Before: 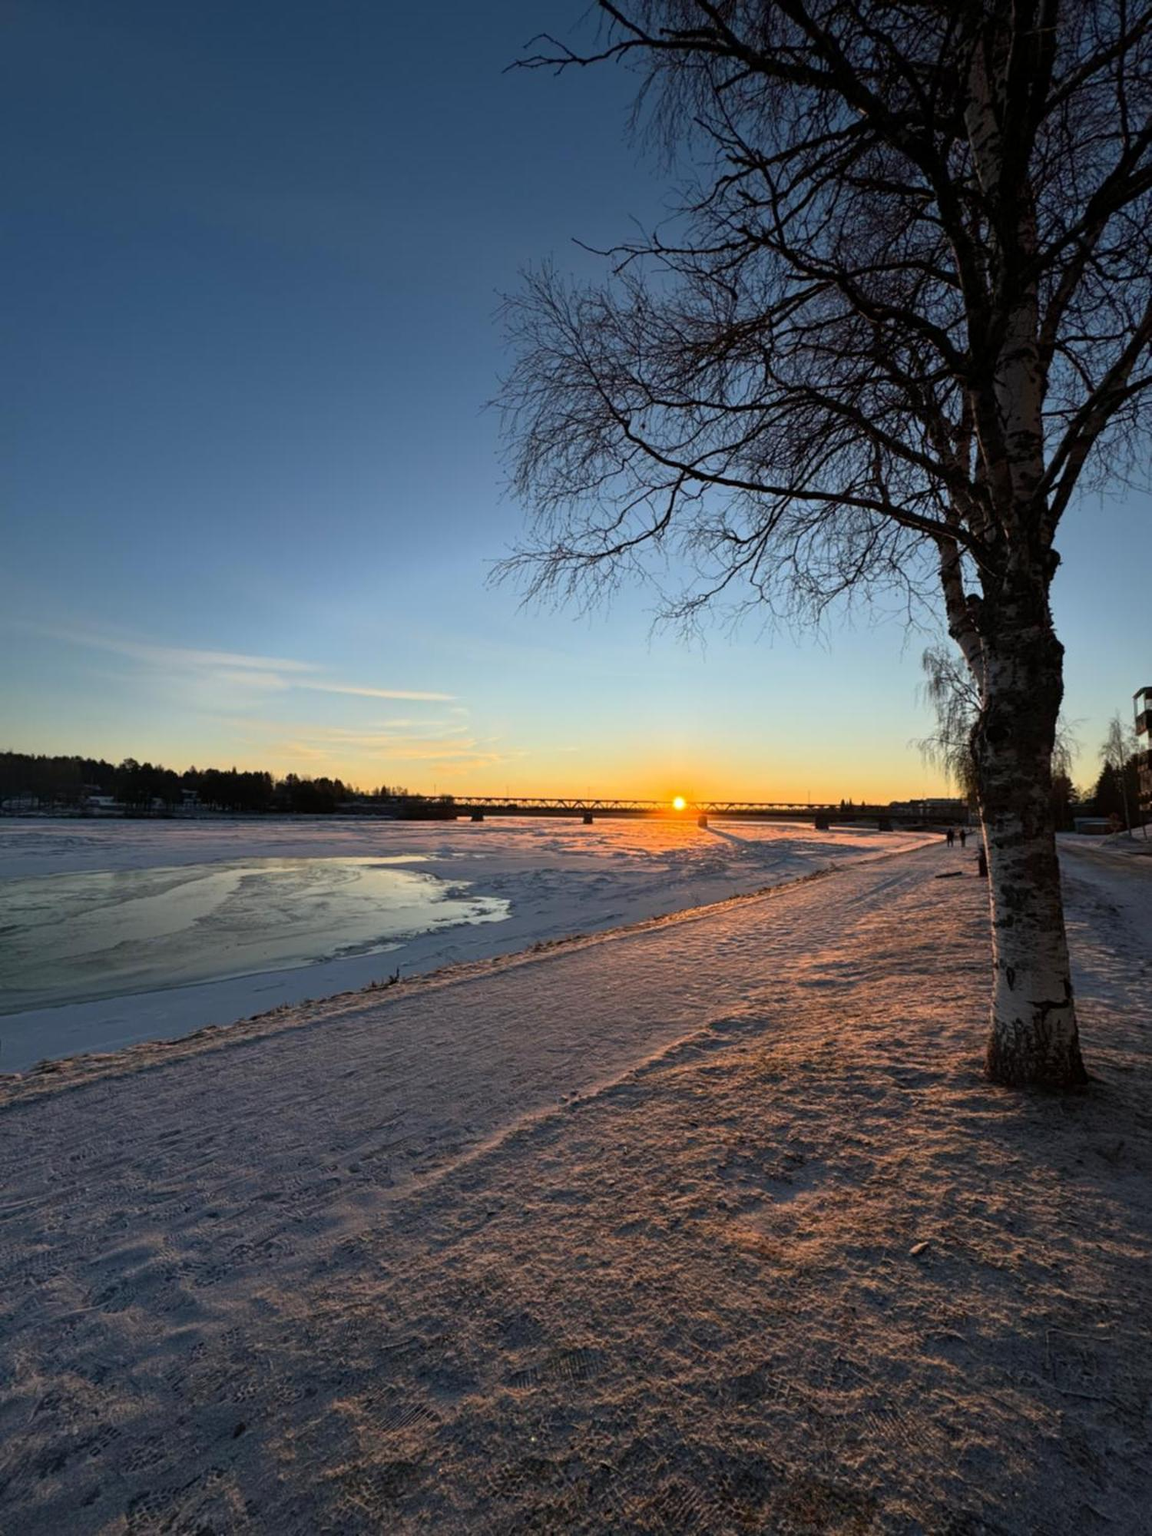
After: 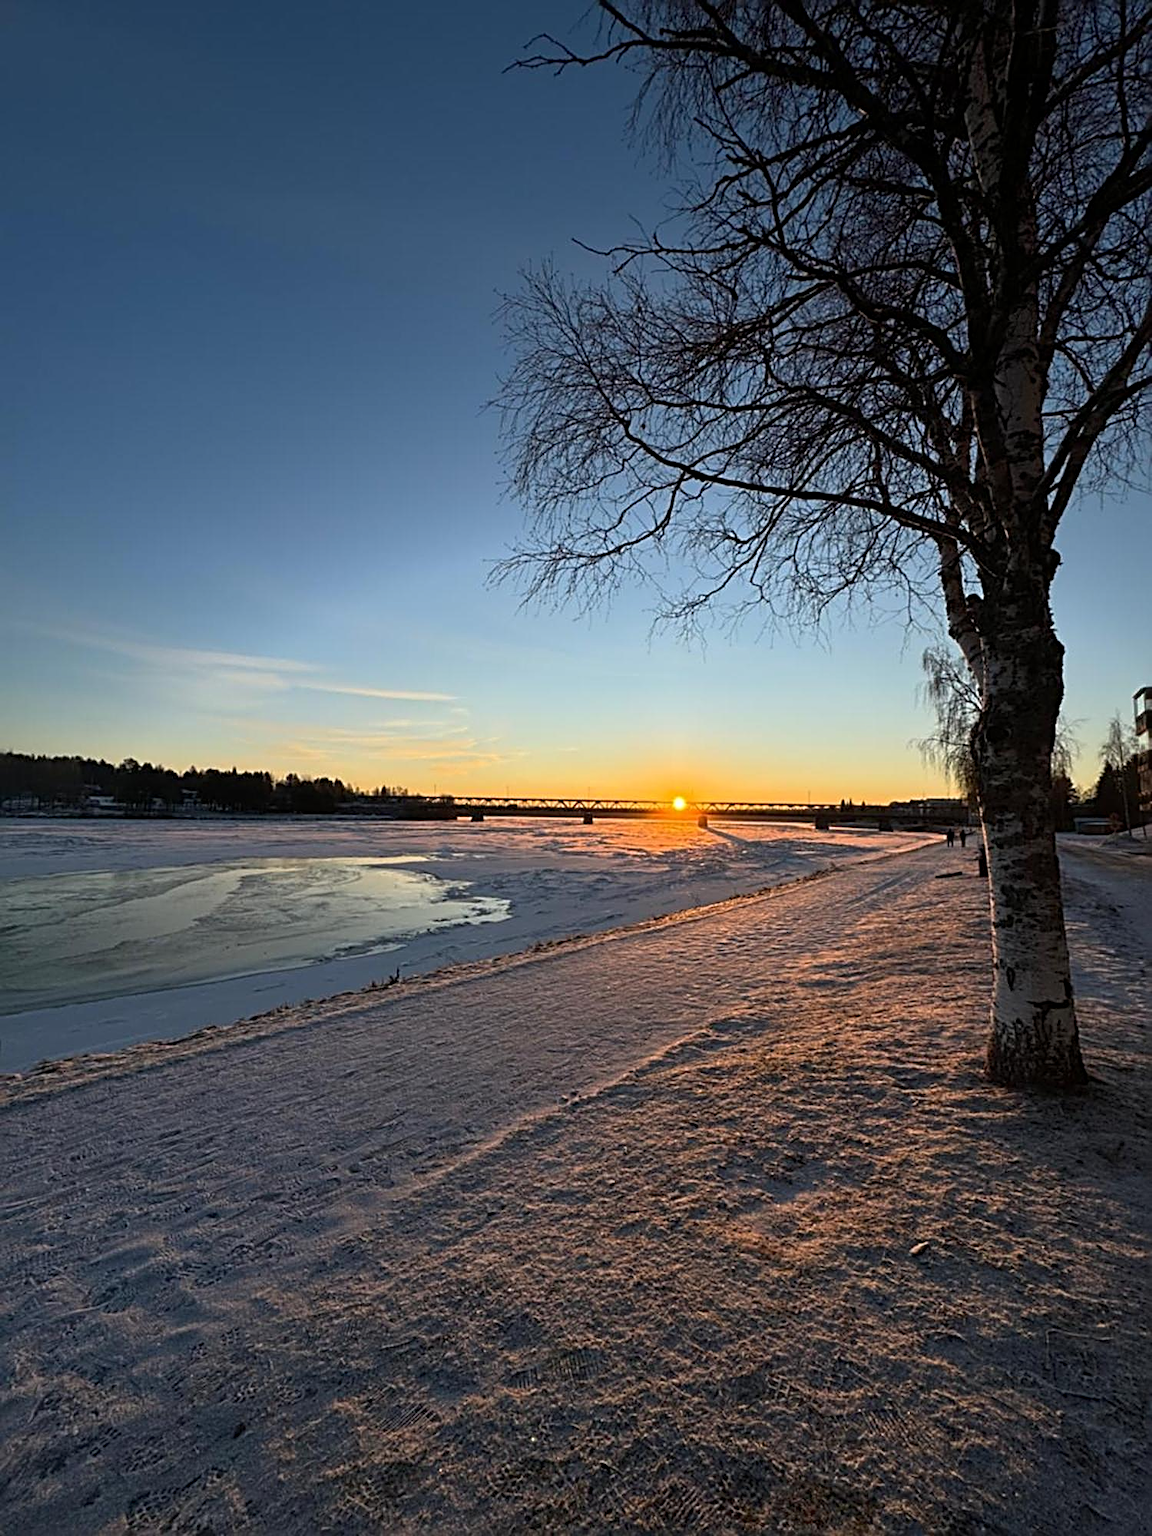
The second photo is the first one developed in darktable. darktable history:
tone equalizer: on, module defaults
sharpen: radius 3.025, amount 0.757
